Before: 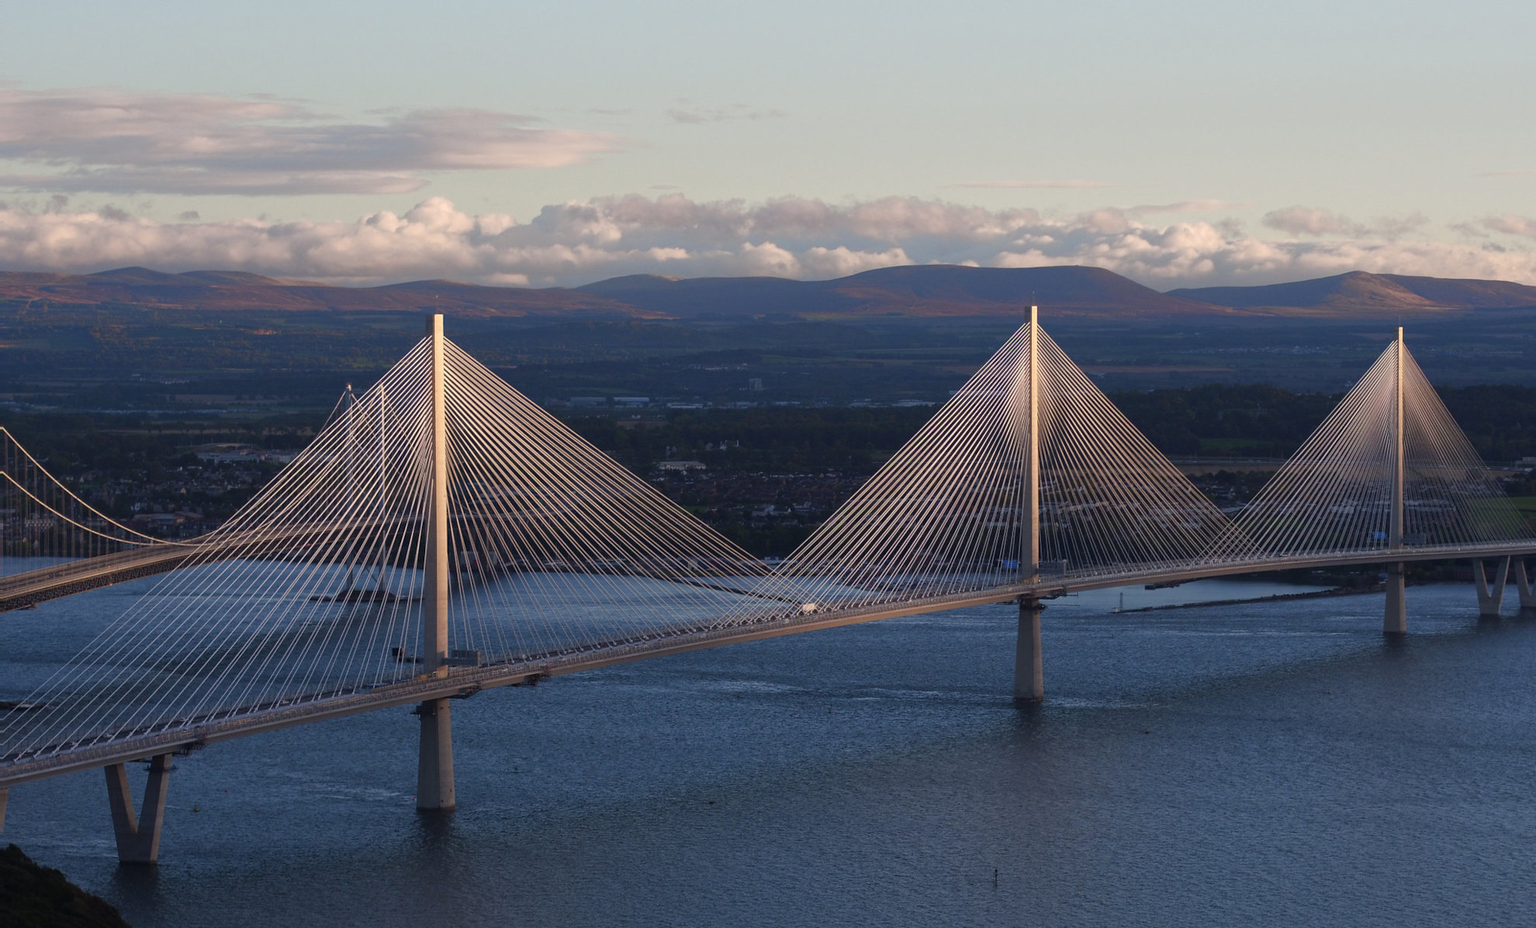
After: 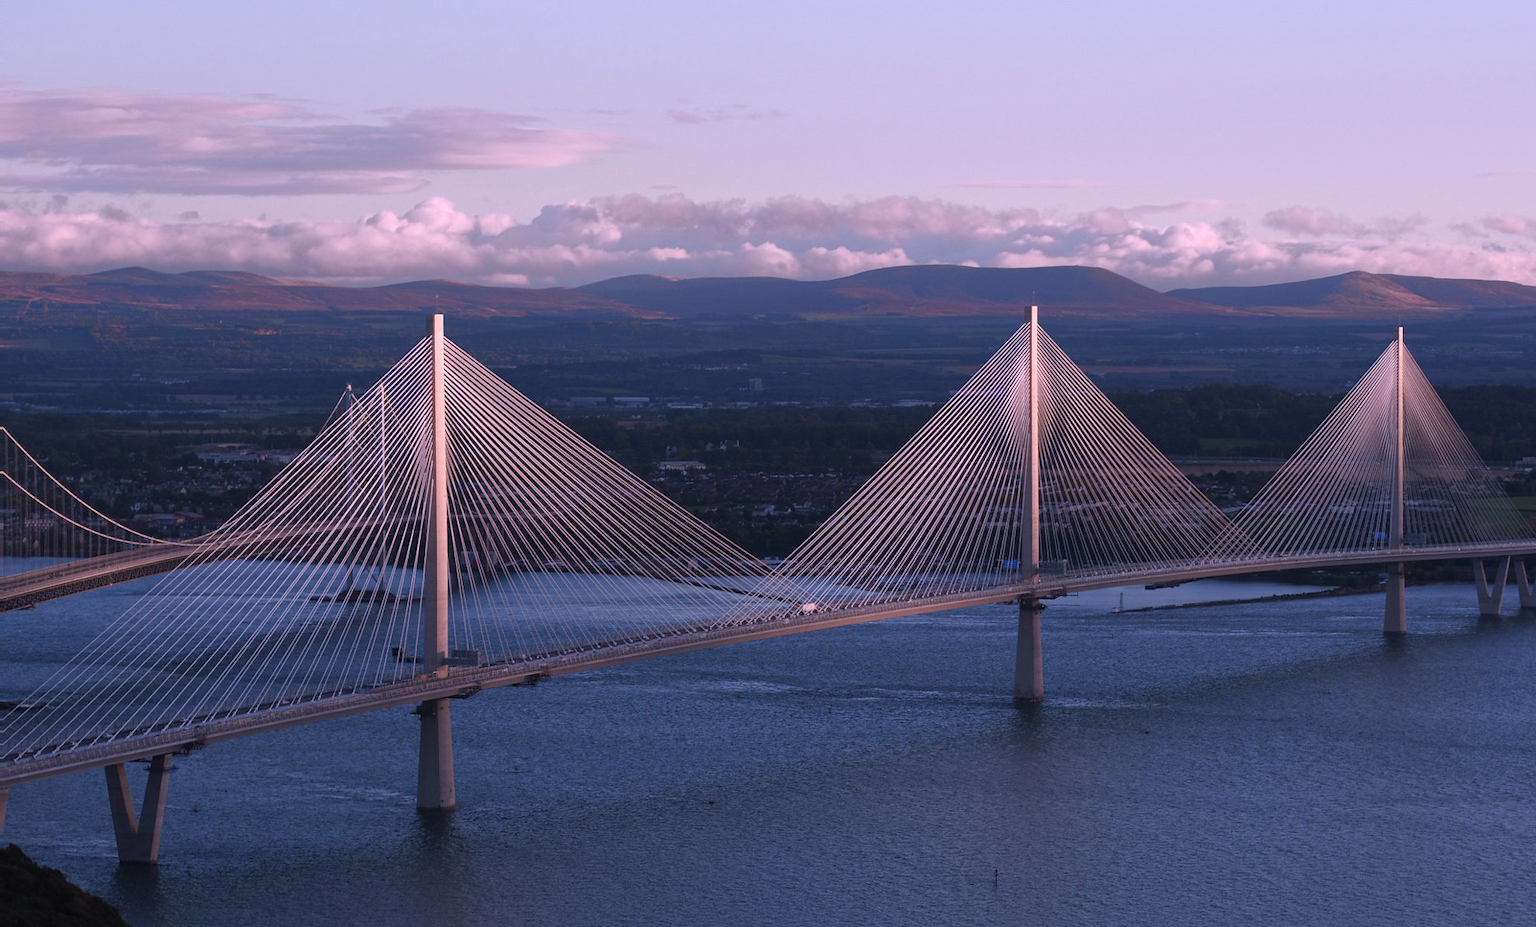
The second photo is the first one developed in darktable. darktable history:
color correction: highlights a* 15.13, highlights b* -24.62
